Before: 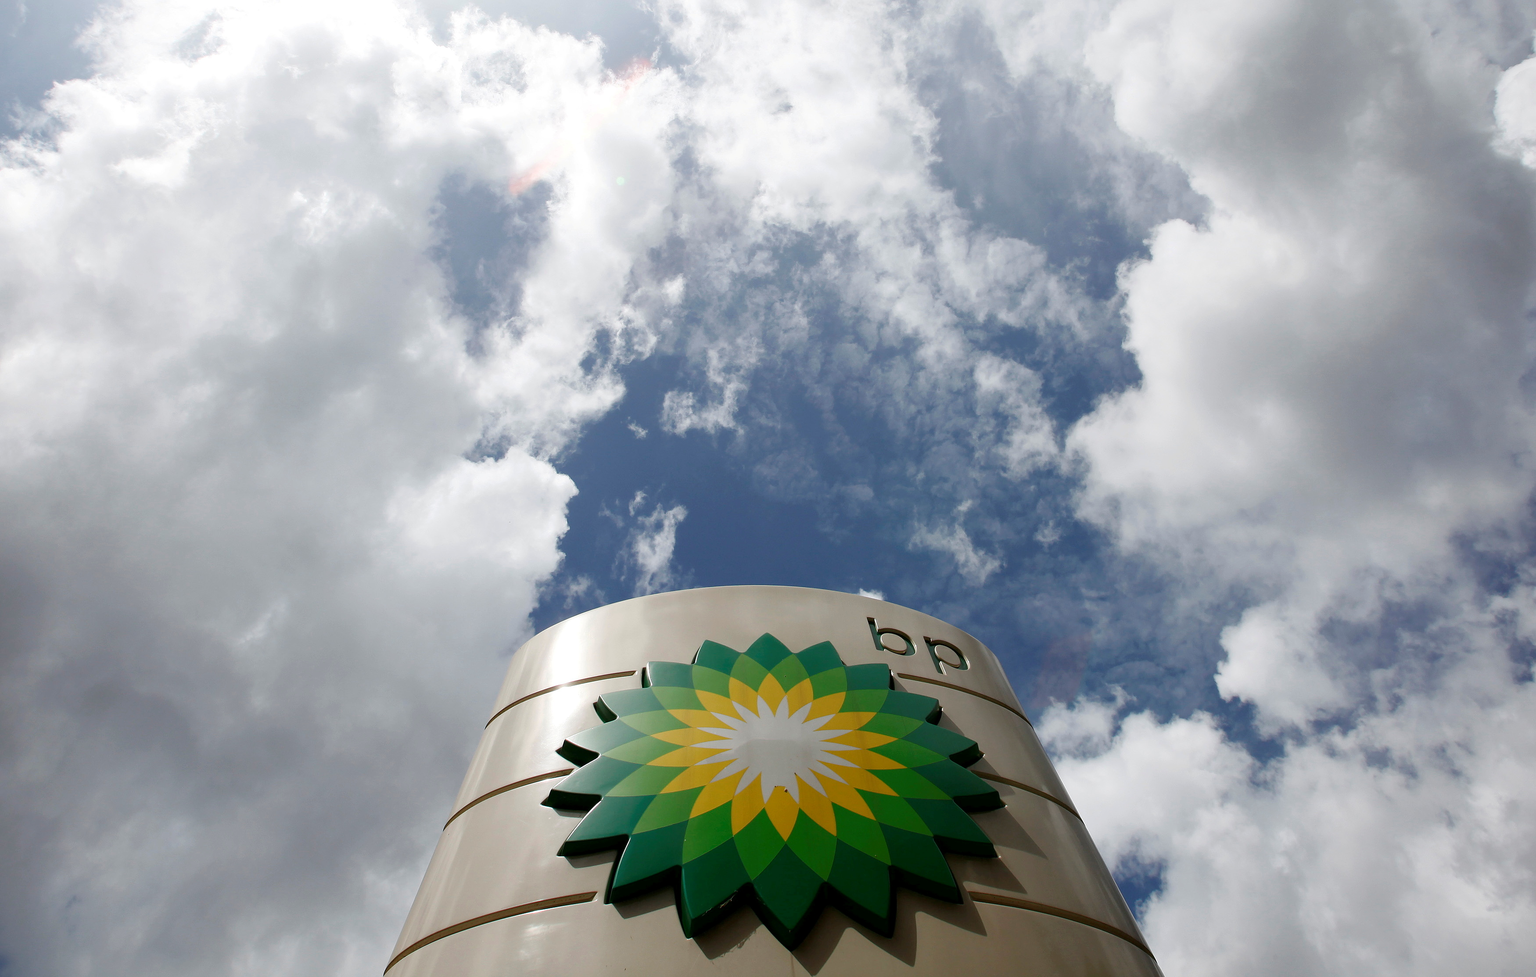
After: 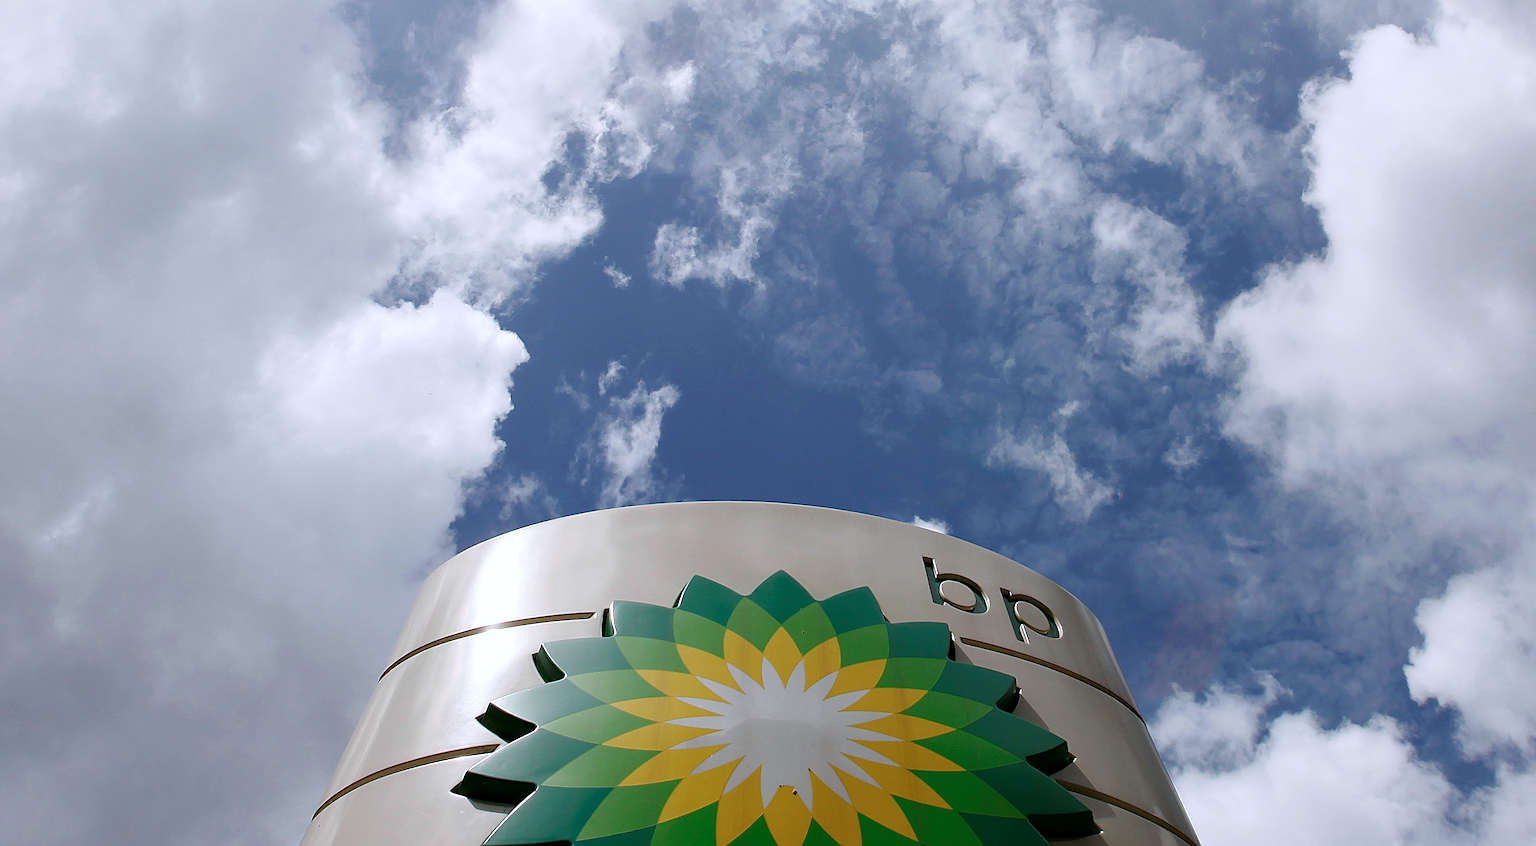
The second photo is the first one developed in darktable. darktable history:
color calibration: illuminant as shot in camera, x 0.358, y 0.373, temperature 4628.91 K
sharpen: on, module defaults
crop and rotate: angle -3.37°, left 9.79%, top 20.73%, right 12.42%, bottom 11.82%
